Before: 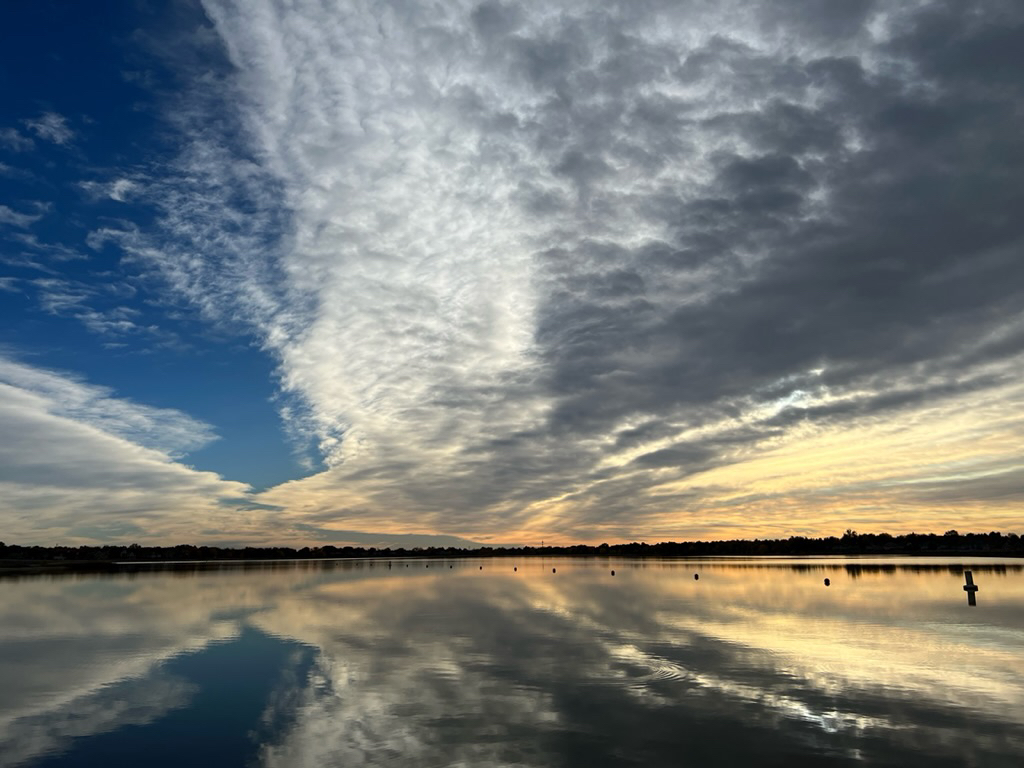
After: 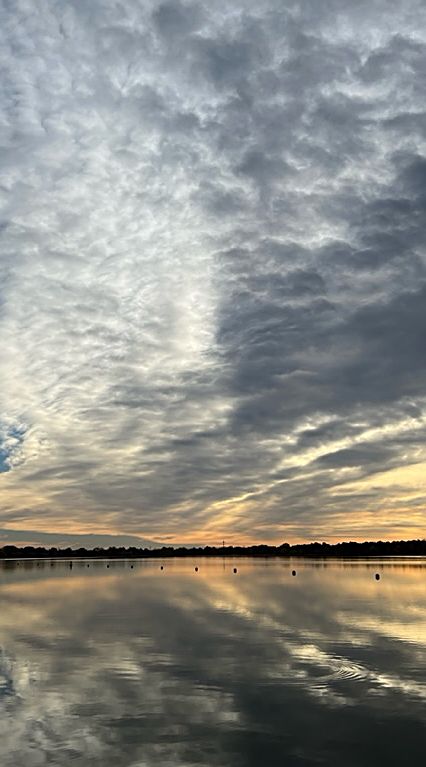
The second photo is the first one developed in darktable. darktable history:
crop: left 31.229%, right 27.105%
color zones: curves: ch0 [(0.068, 0.464) (0.25, 0.5) (0.48, 0.508) (0.75, 0.536) (0.886, 0.476) (0.967, 0.456)]; ch1 [(0.066, 0.456) (0.25, 0.5) (0.616, 0.508) (0.746, 0.56) (0.934, 0.444)]
sharpen: on, module defaults
